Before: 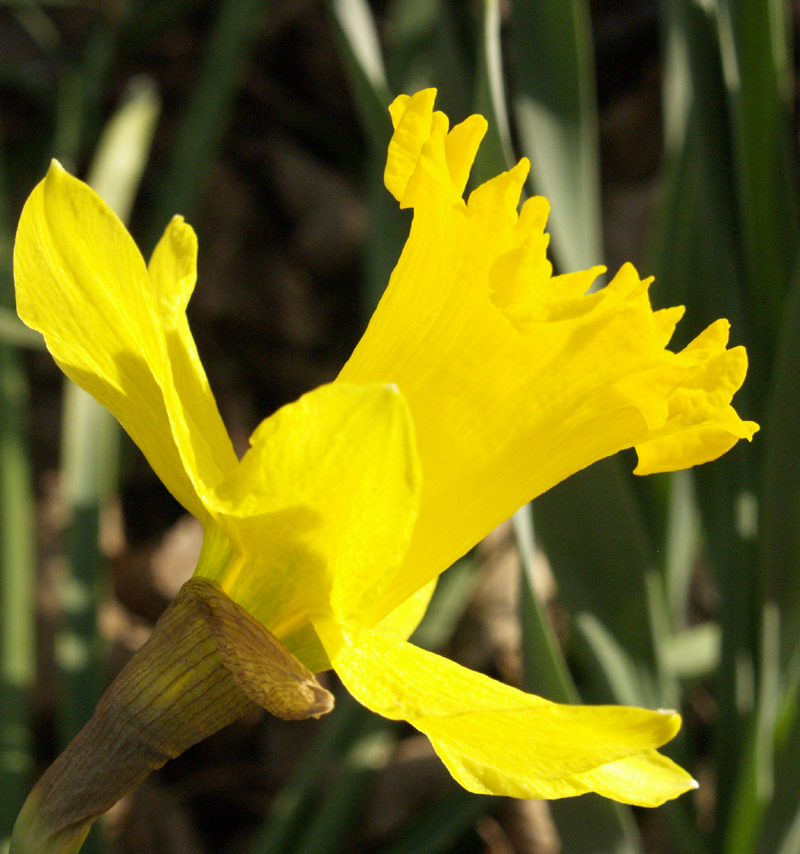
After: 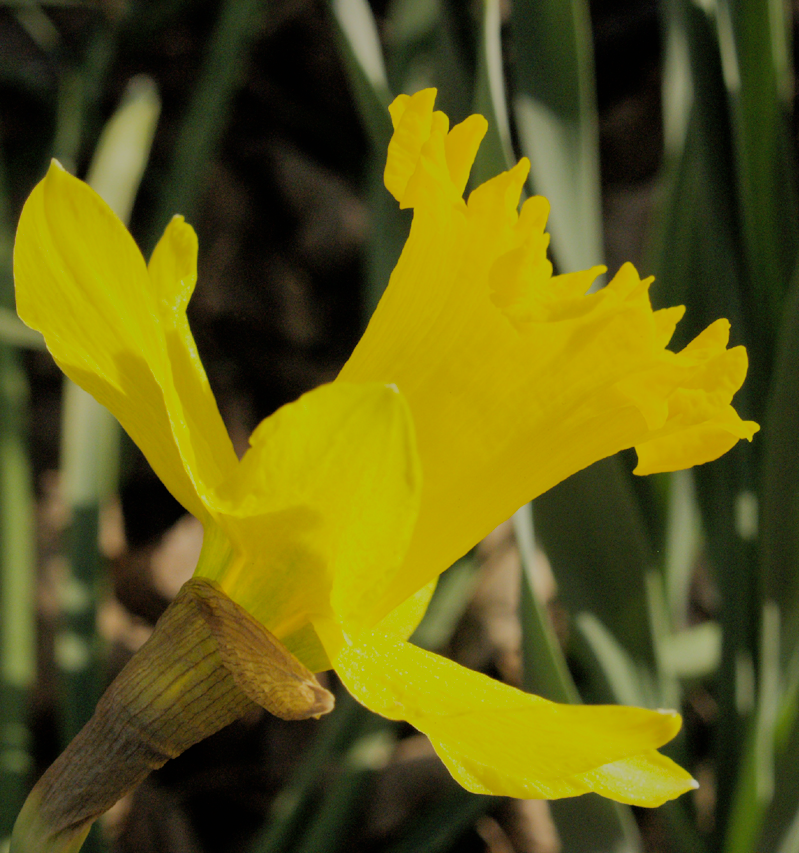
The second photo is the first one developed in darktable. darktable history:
filmic rgb: black relative exposure -7.65 EV, white relative exposure 4.56 EV, hardness 3.61
shadows and highlights: shadows 40, highlights -60
